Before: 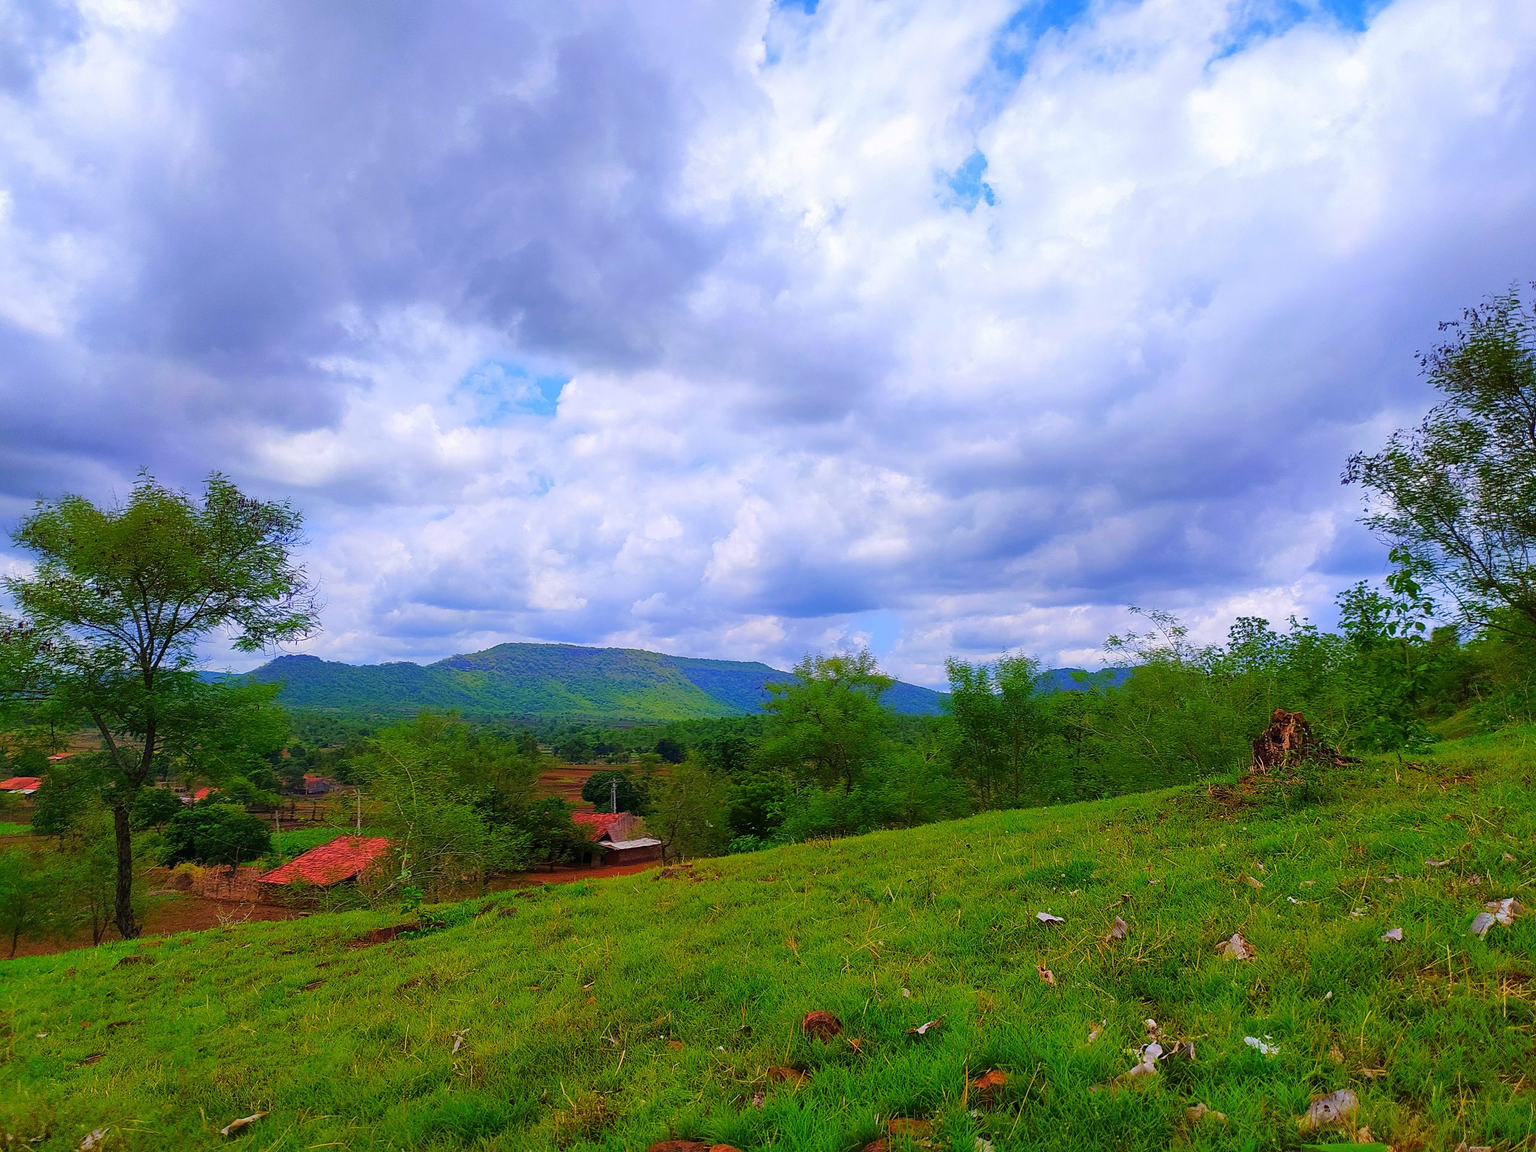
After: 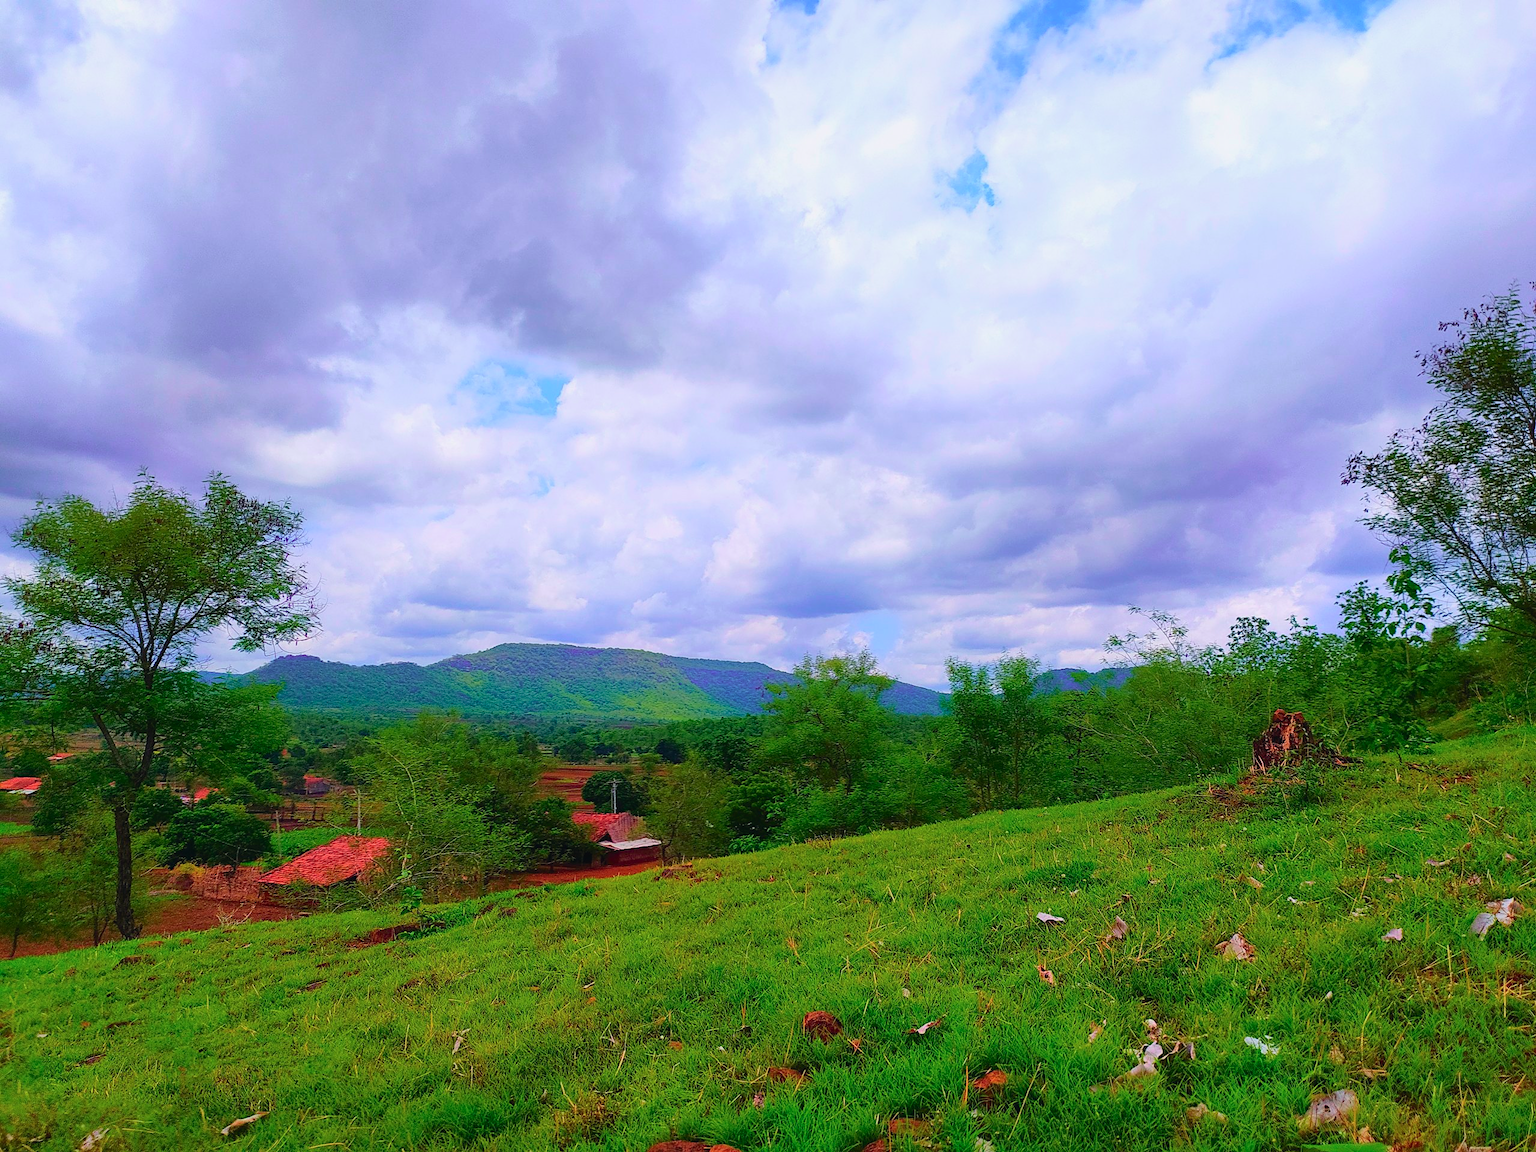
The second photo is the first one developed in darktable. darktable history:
tone curve: curves: ch0 [(0, 0.025) (0.15, 0.143) (0.452, 0.486) (0.751, 0.788) (1, 0.961)]; ch1 [(0, 0) (0.43, 0.408) (0.476, 0.469) (0.497, 0.494) (0.546, 0.571) (0.566, 0.607) (0.62, 0.657) (1, 1)]; ch2 [(0, 0) (0.386, 0.397) (0.505, 0.498) (0.547, 0.546) (0.579, 0.58) (1, 1)], color space Lab, independent channels, preserve colors none
